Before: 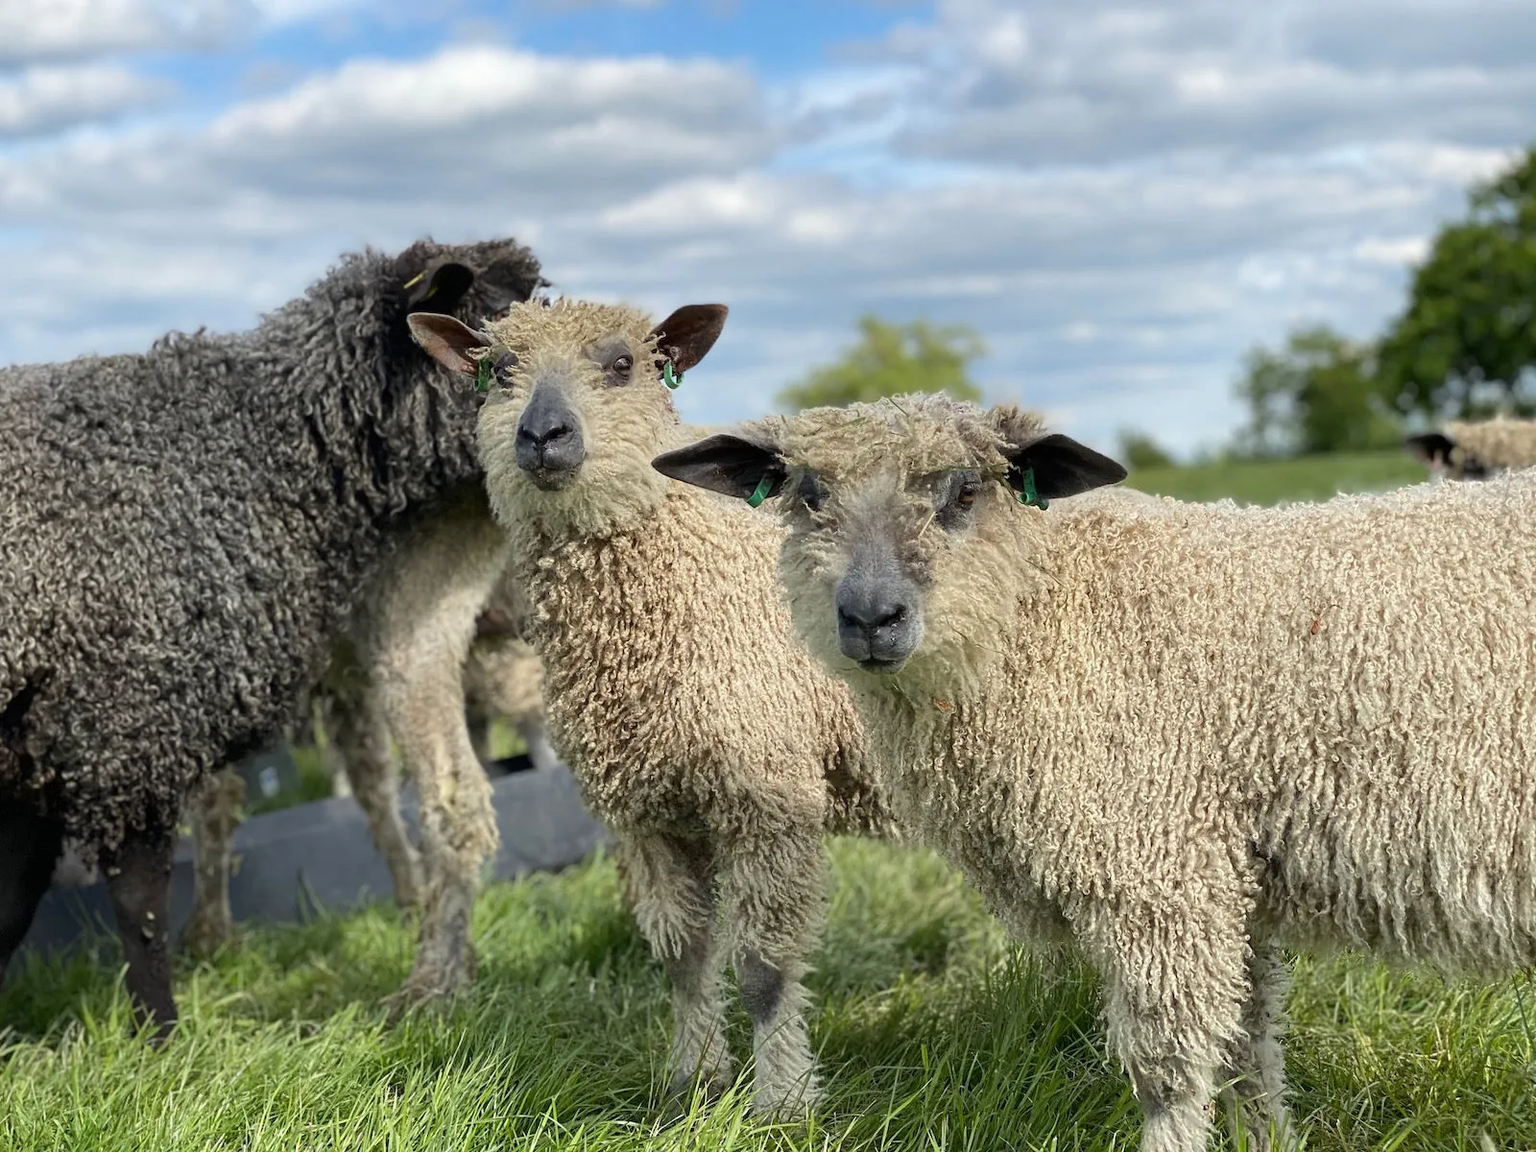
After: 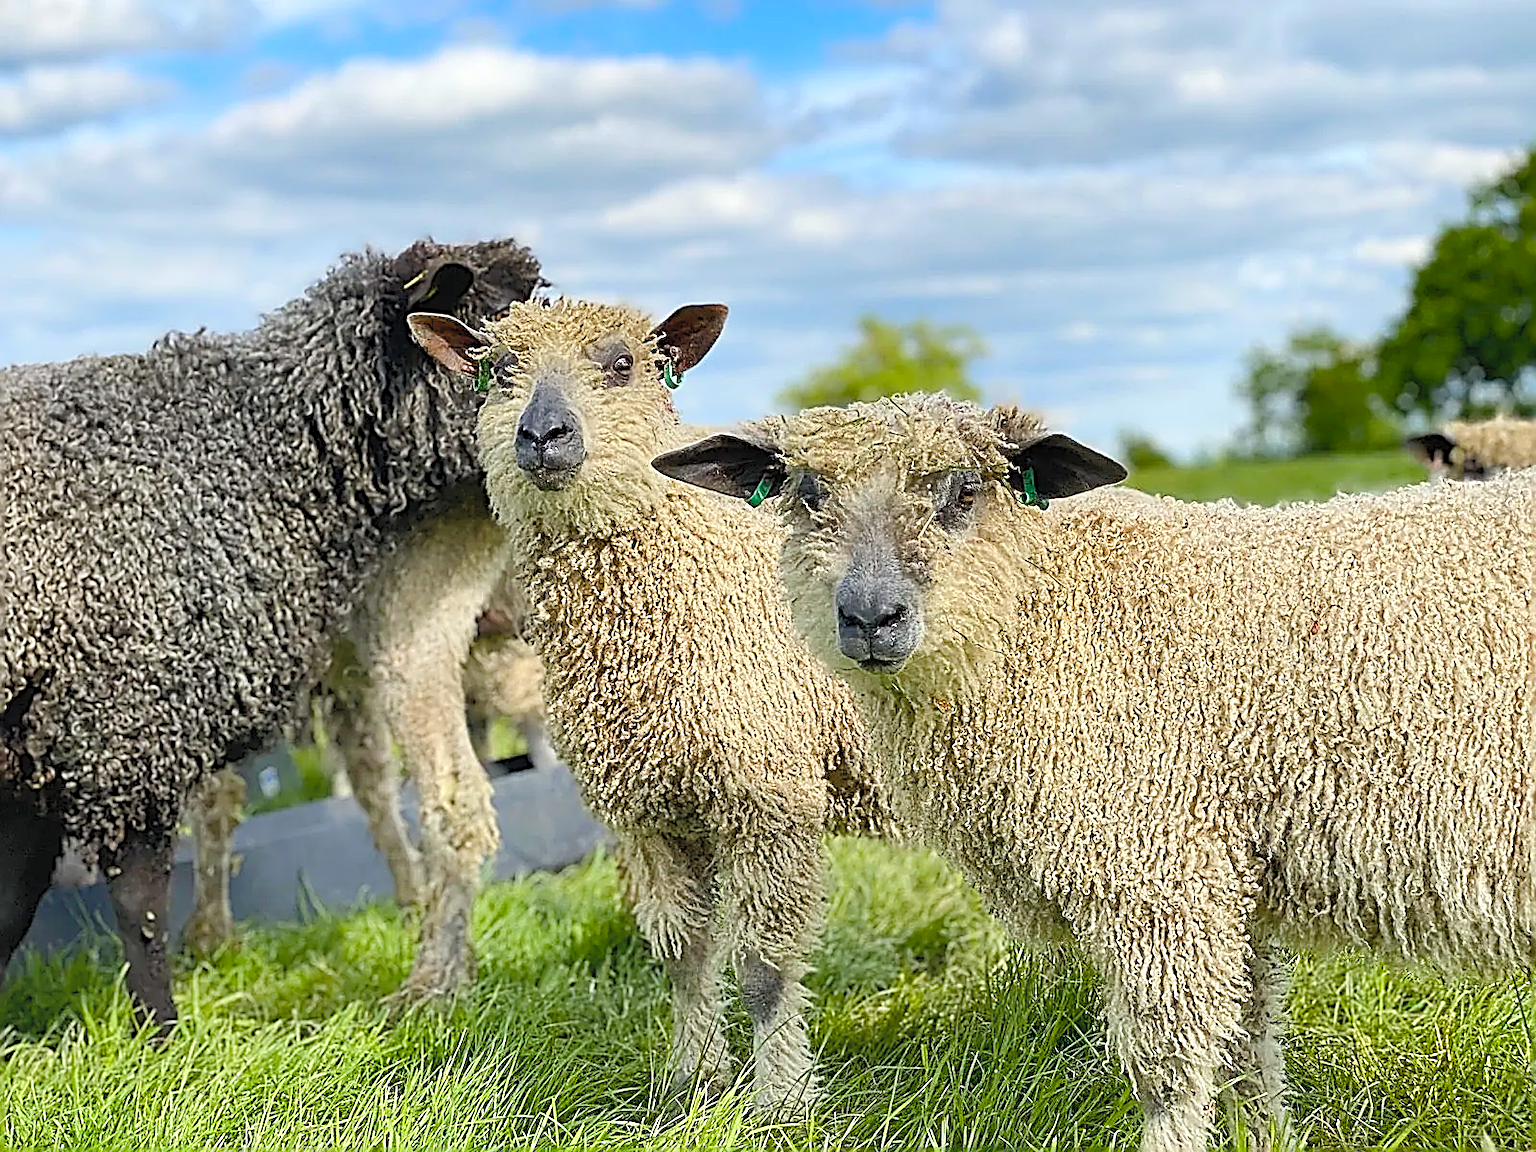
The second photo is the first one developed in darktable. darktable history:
shadows and highlights: radius 337.17, shadows 29.01, soften with gaussian
color balance rgb: perceptual saturation grading › global saturation 35%, perceptual saturation grading › highlights -30%, perceptual saturation grading › shadows 35%, perceptual brilliance grading › global brilliance 3%, perceptual brilliance grading › highlights -3%, perceptual brilliance grading › shadows 3%
contrast brightness saturation: contrast 0.1, brightness 0.3, saturation 0.14
sharpen: amount 2
